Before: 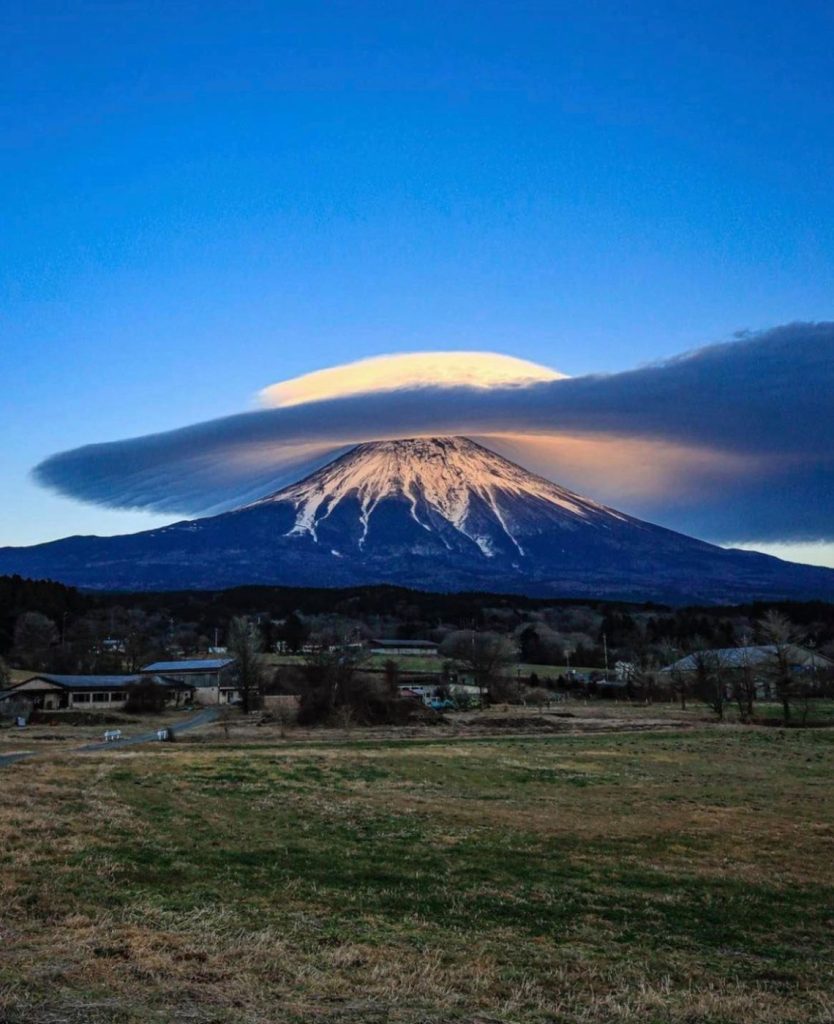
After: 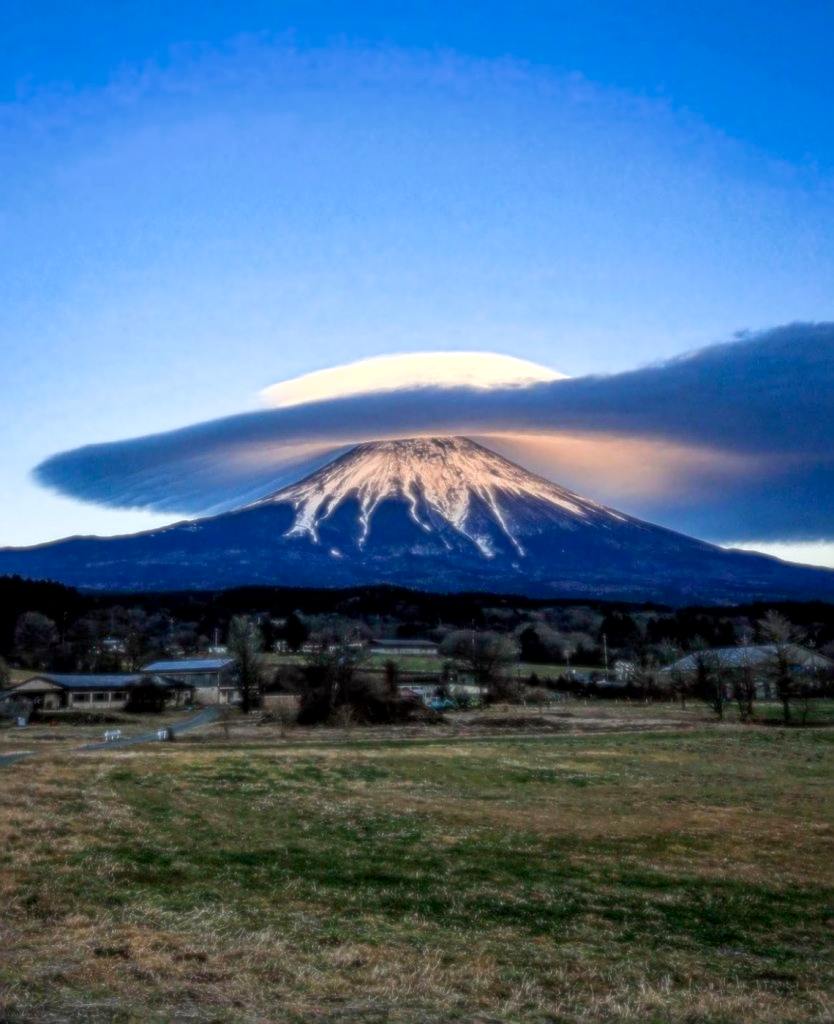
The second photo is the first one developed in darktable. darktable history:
sharpen: on, module defaults
exposure: black level correction 0.005, exposure 0.286 EV, compensate highlight preservation false
soften: size 8.67%, mix 49%
